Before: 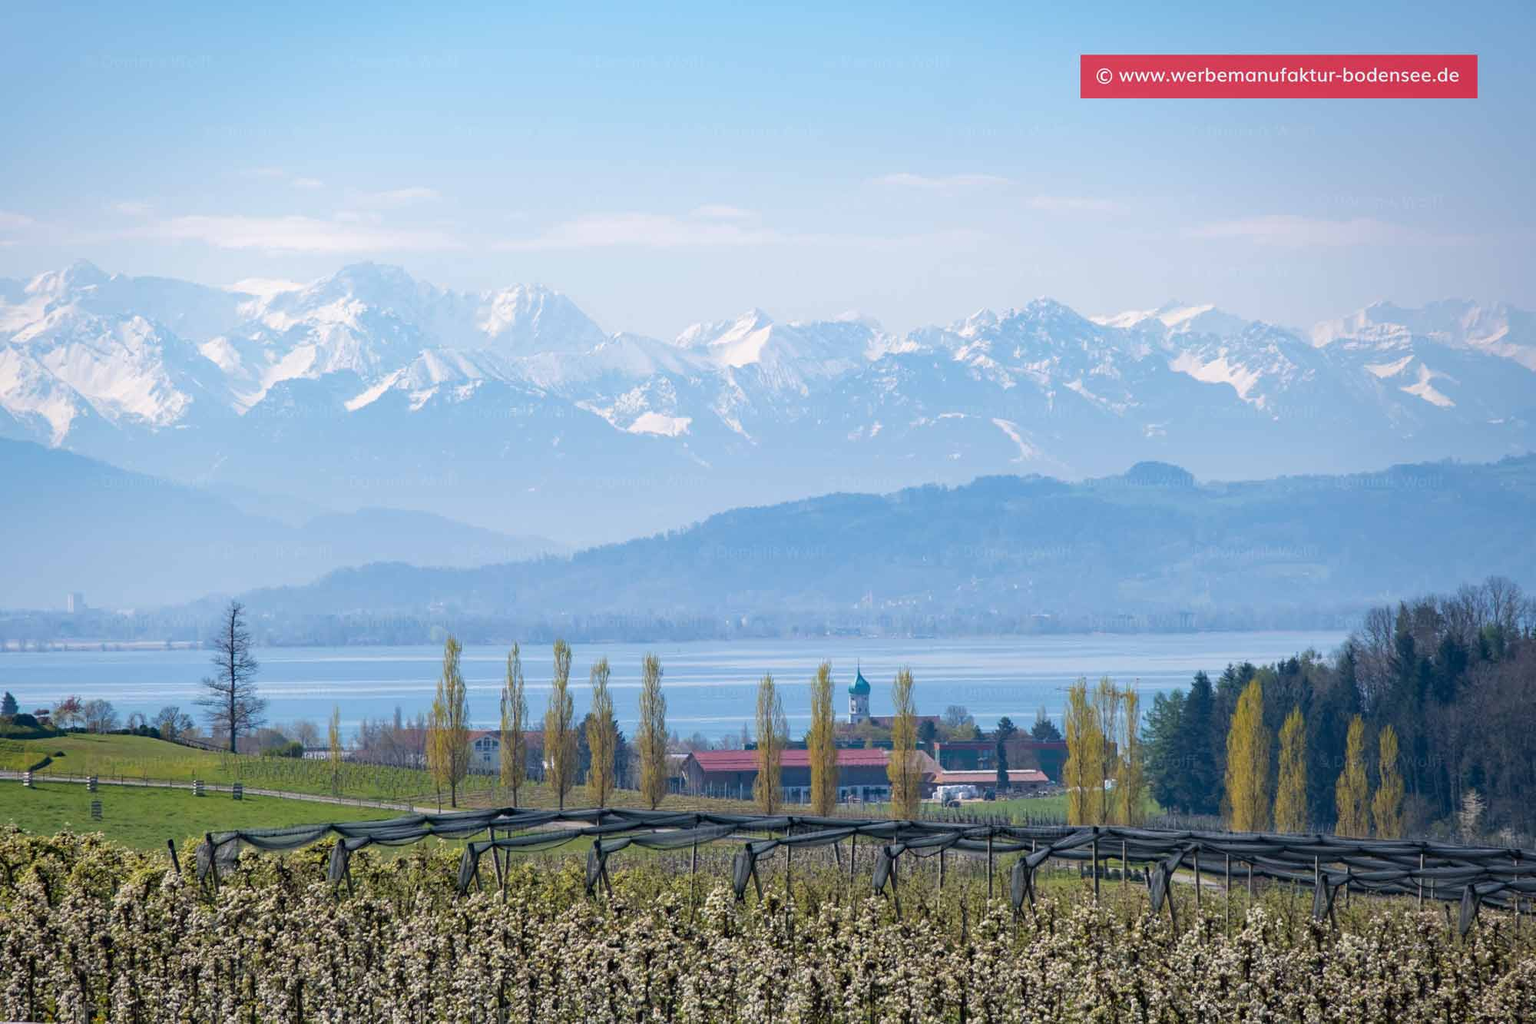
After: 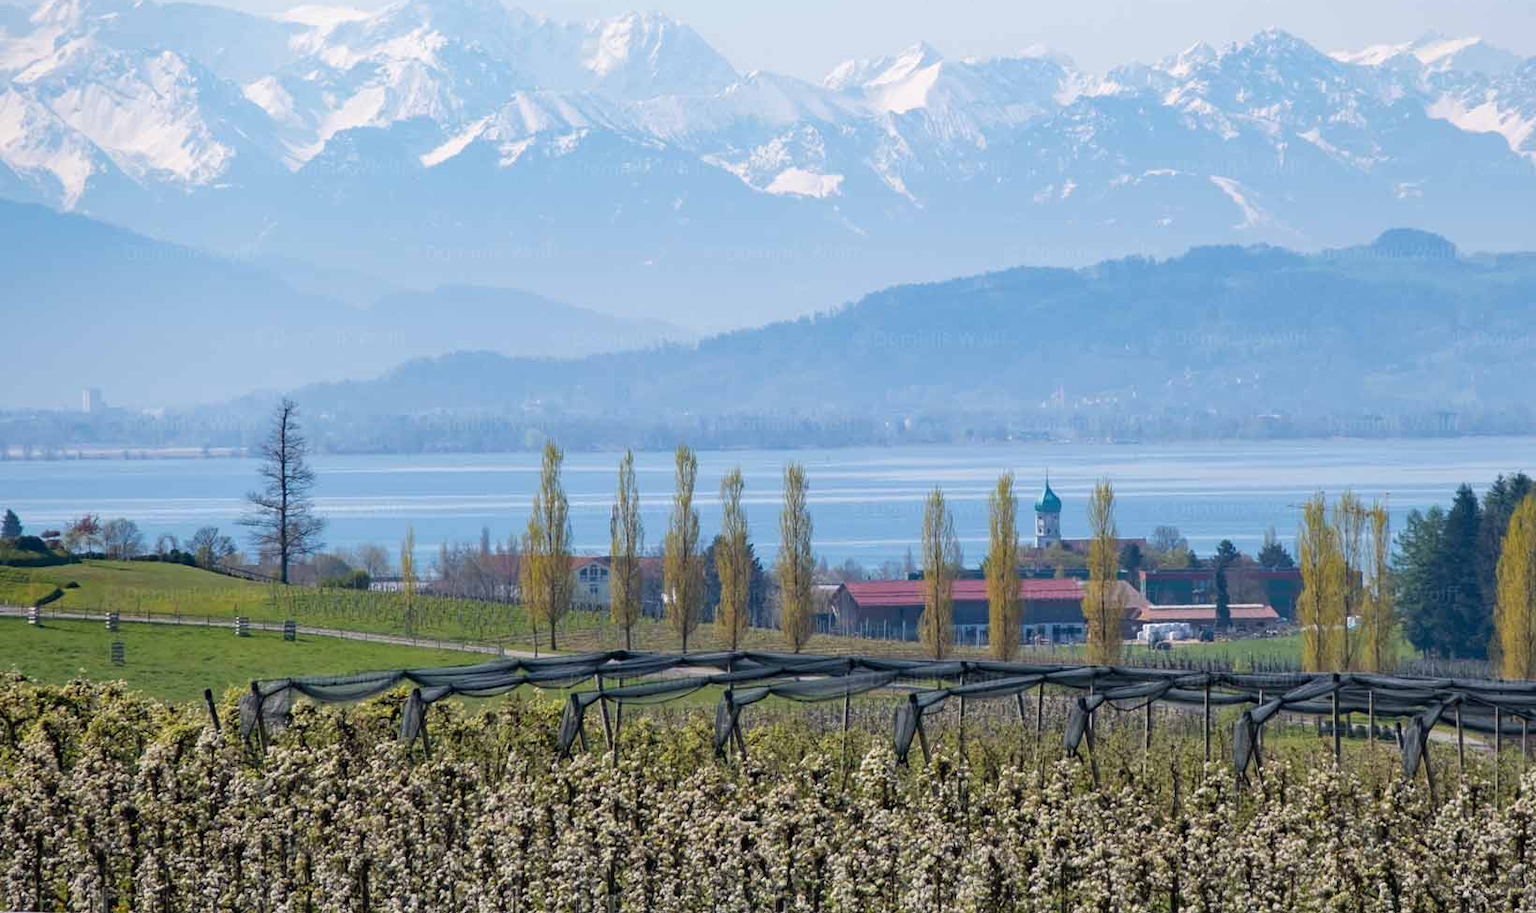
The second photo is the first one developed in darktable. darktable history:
crop: top 26.791%, right 17.982%
